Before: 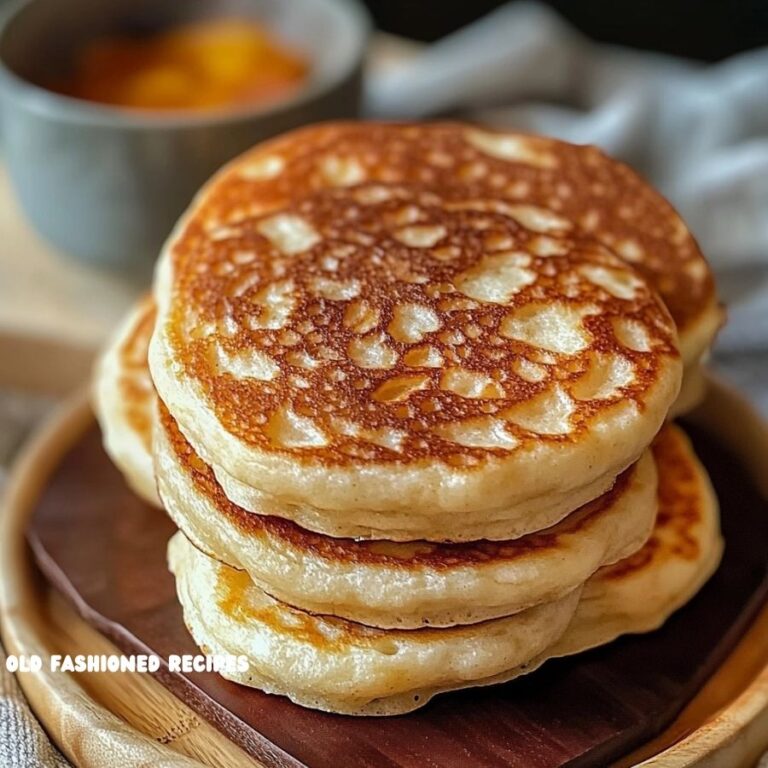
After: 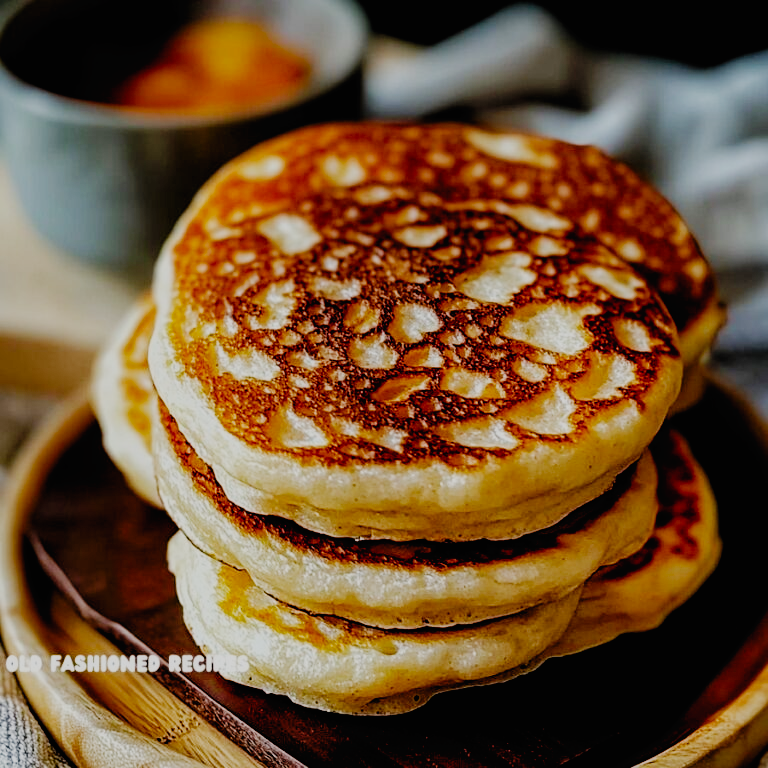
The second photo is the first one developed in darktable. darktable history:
filmic rgb: black relative exposure -2.85 EV, white relative exposure 4.56 EV, hardness 1.77, contrast 1.25, preserve chrominance no, color science v5 (2021)
tone curve: curves: ch0 [(0, 0) (0.003, 0.008) (0.011, 0.011) (0.025, 0.014) (0.044, 0.021) (0.069, 0.029) (0.1, 0.042) (0.136, 0.06) (0.177, 0.09) (0.224, 0.126) (0.277, 0.177) (0.335, 0.243) (0.399, 0.31) (0.468, 0.388) (0.543, 0.484) (0.623, 0.585) (0.709, 0.683) (0.801, 0.775) (0.898, 0.873) (1, 1)], preserve colors none
